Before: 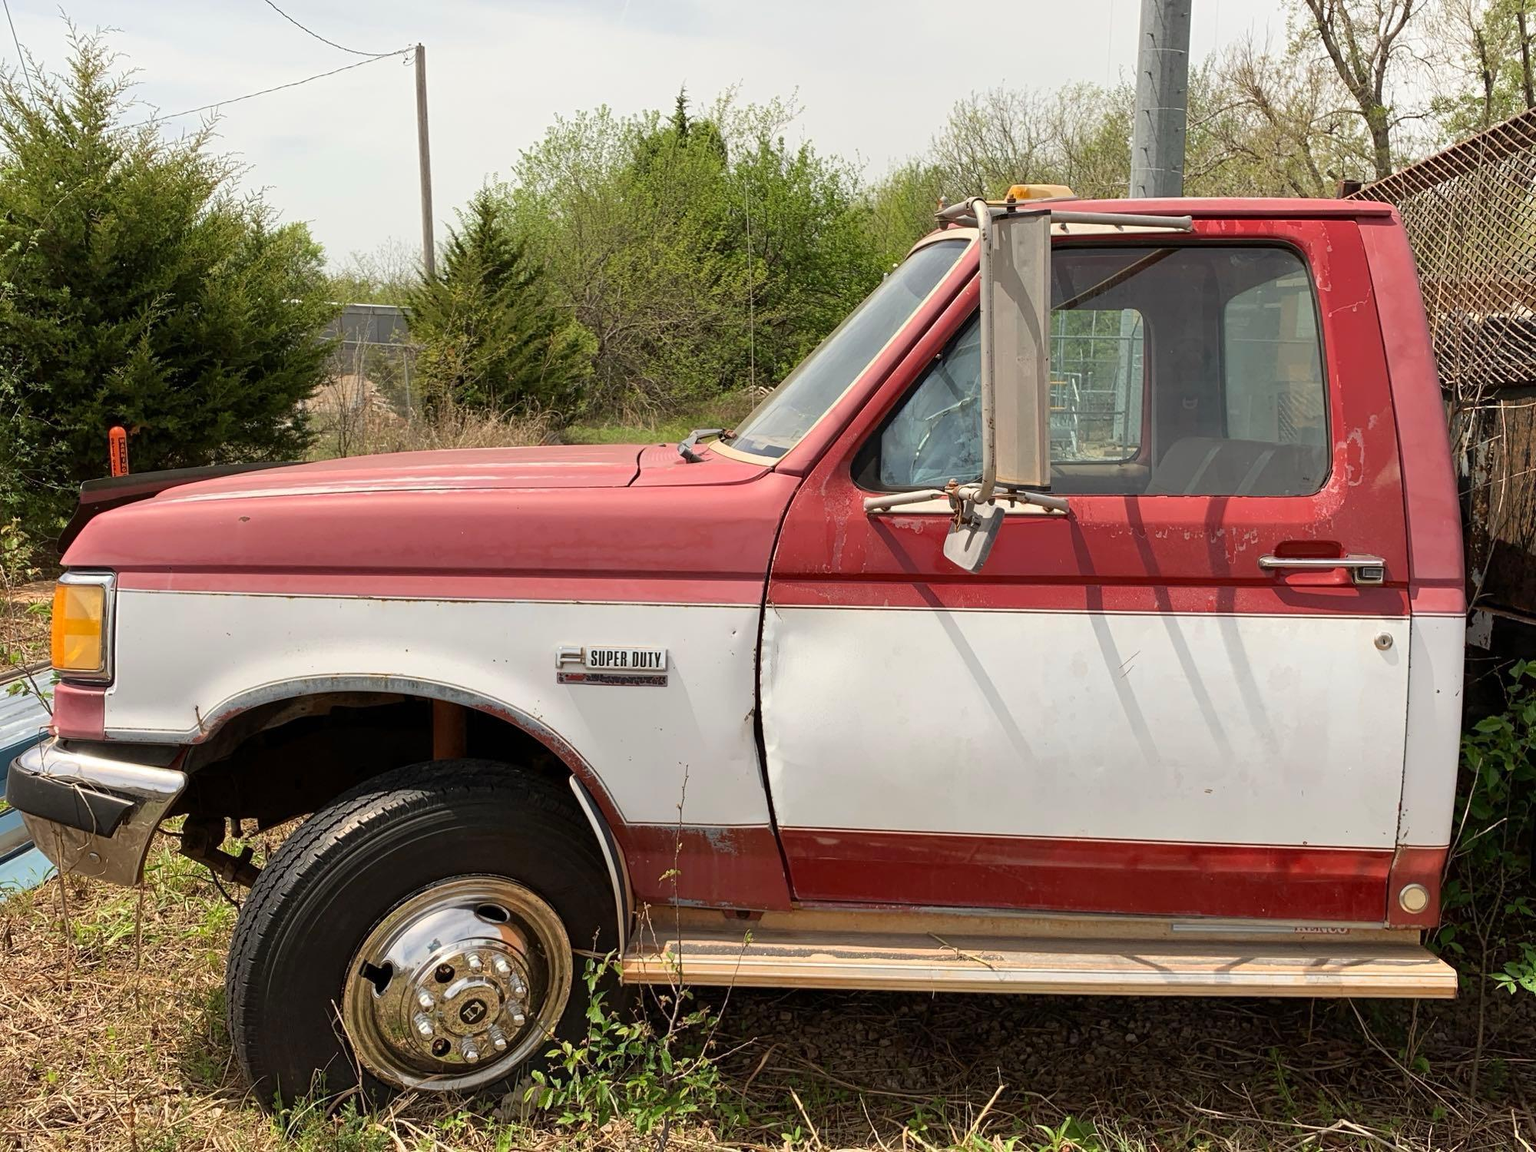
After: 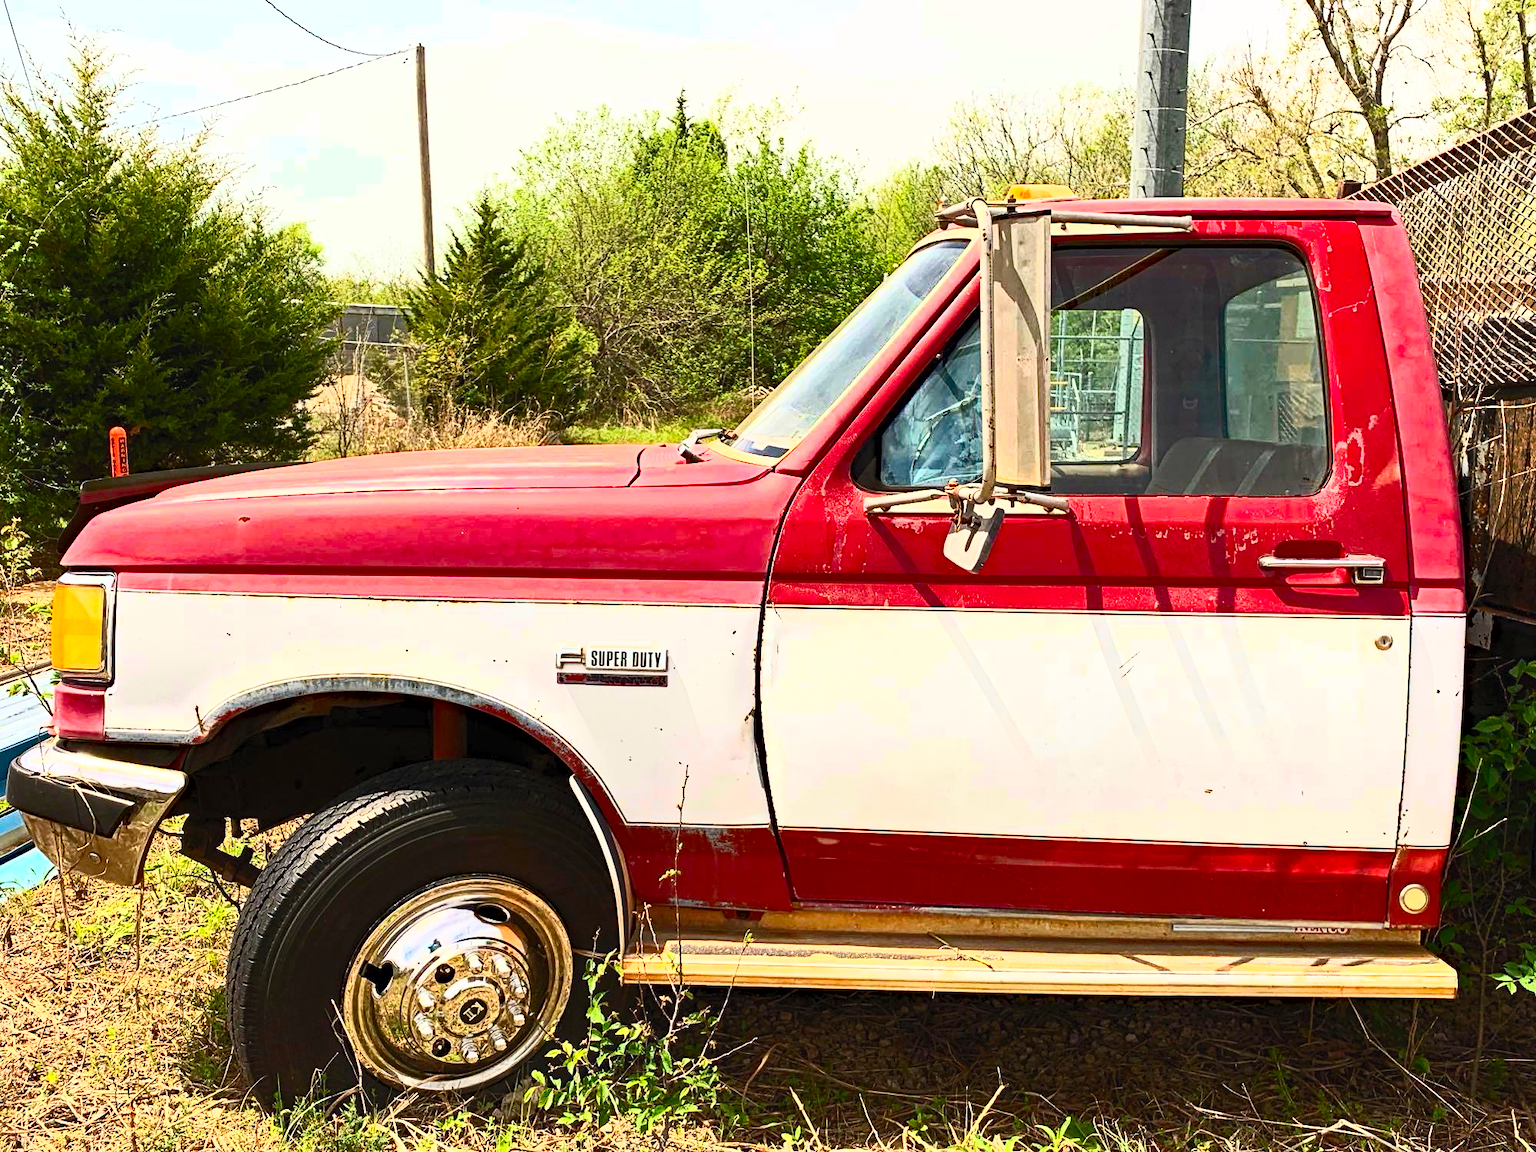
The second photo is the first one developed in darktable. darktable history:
haze removal: strength 0.527, distance 0.924, compatibility mode true, adaptive false
contrast brightness saturation: contrast 0.82, brightness 0.602, saturation 0.609
